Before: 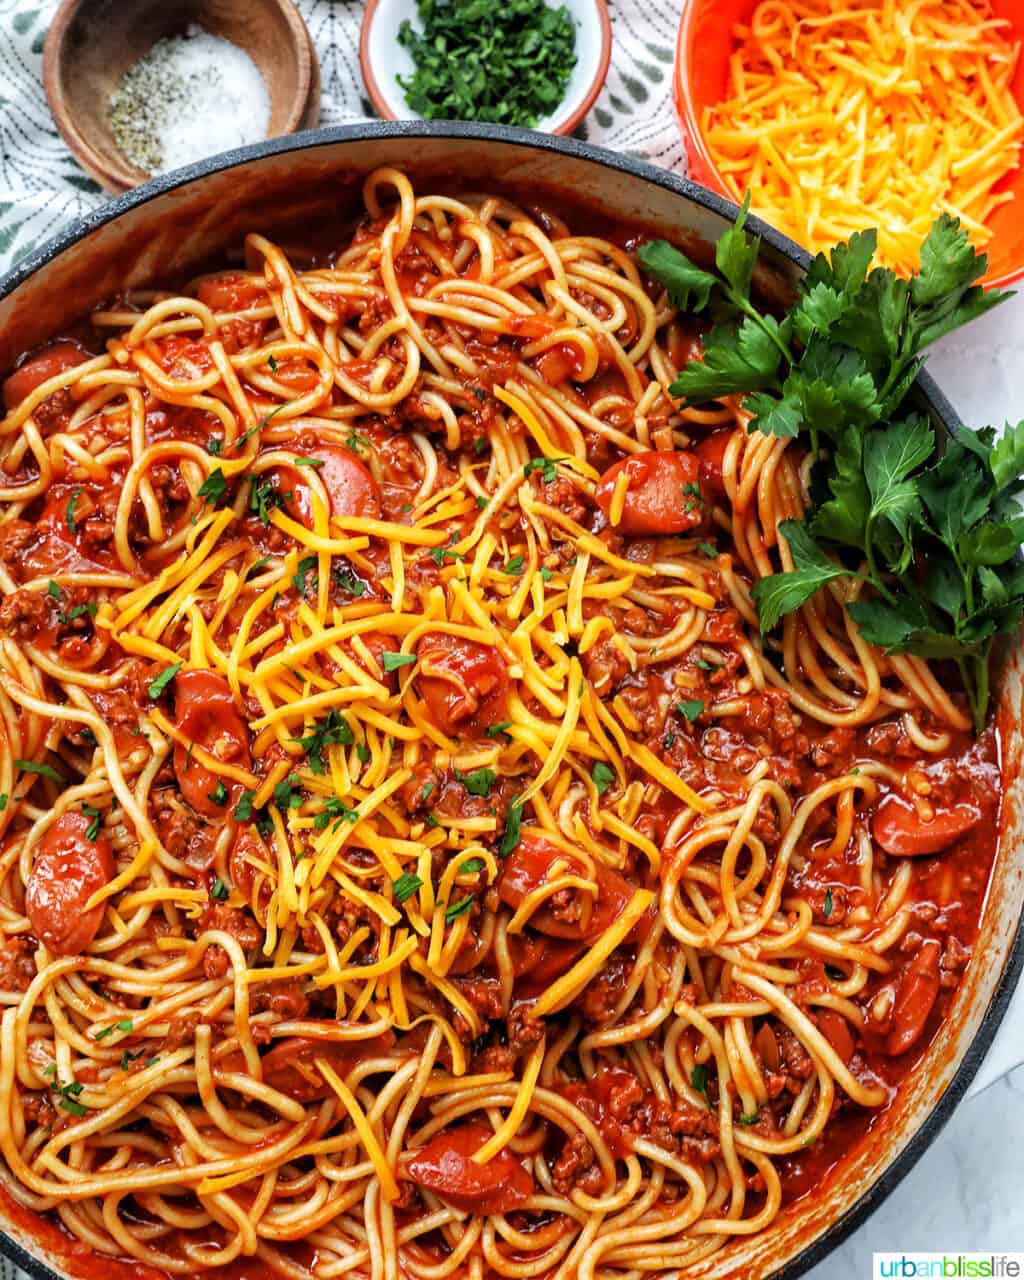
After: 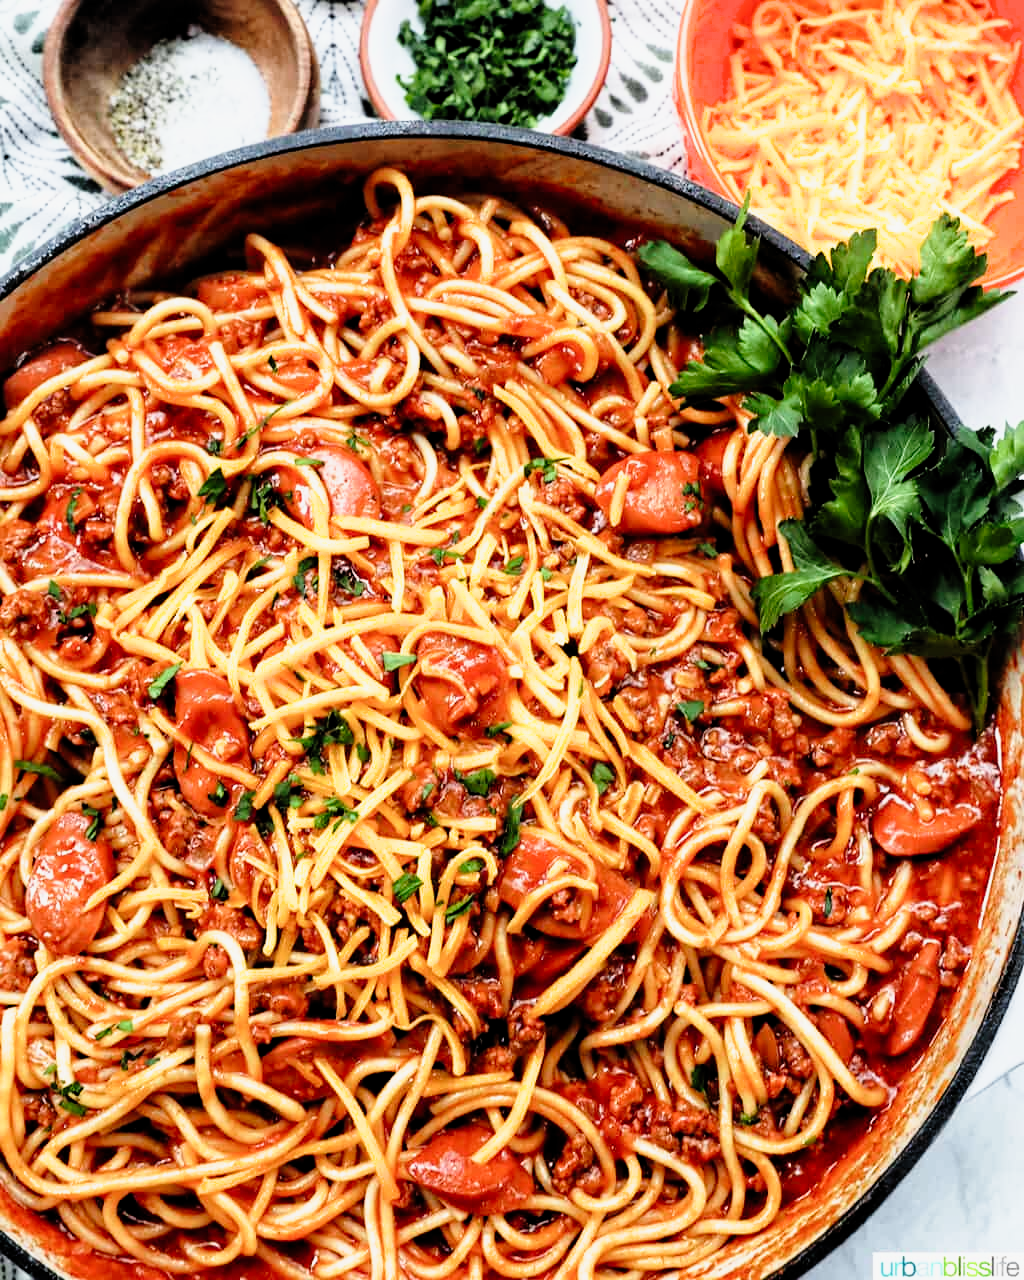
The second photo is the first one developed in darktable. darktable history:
filmic rgb: black relative exposure -8.67 EV, white relative exposure 2.65 EV, threshold 3.06 EV, target black luminance 0%, target white luminance 99.903%, hardness 6.26, latitude 75.57%, contrast 1.319, highlights saturation mix -5.92%, color science v6 (2022), enable highlight reconstruction true
exposure: exposure -0.042 EV, compensate highlight preservation false
tone curve: curves: ch0 [(0, 0) (0.091, 0.077) (0.389, 0.458) (0.745, 0.82) (0.844, 0.908) (0.909, 0.942) (1, 0.973)]; ch1 [(0, 0) (0.437, 0.404) (0.5, 0.5) (0.529, 0.55) (0.58, 0.6) (0.616, 0.649) (1, 1)]; ch2 [(0, 0) (0.442, 0.415) (0.5, 0.5) (0.535, 0.557) (0.585, 0.62) (1, 1)], preserve colors none
